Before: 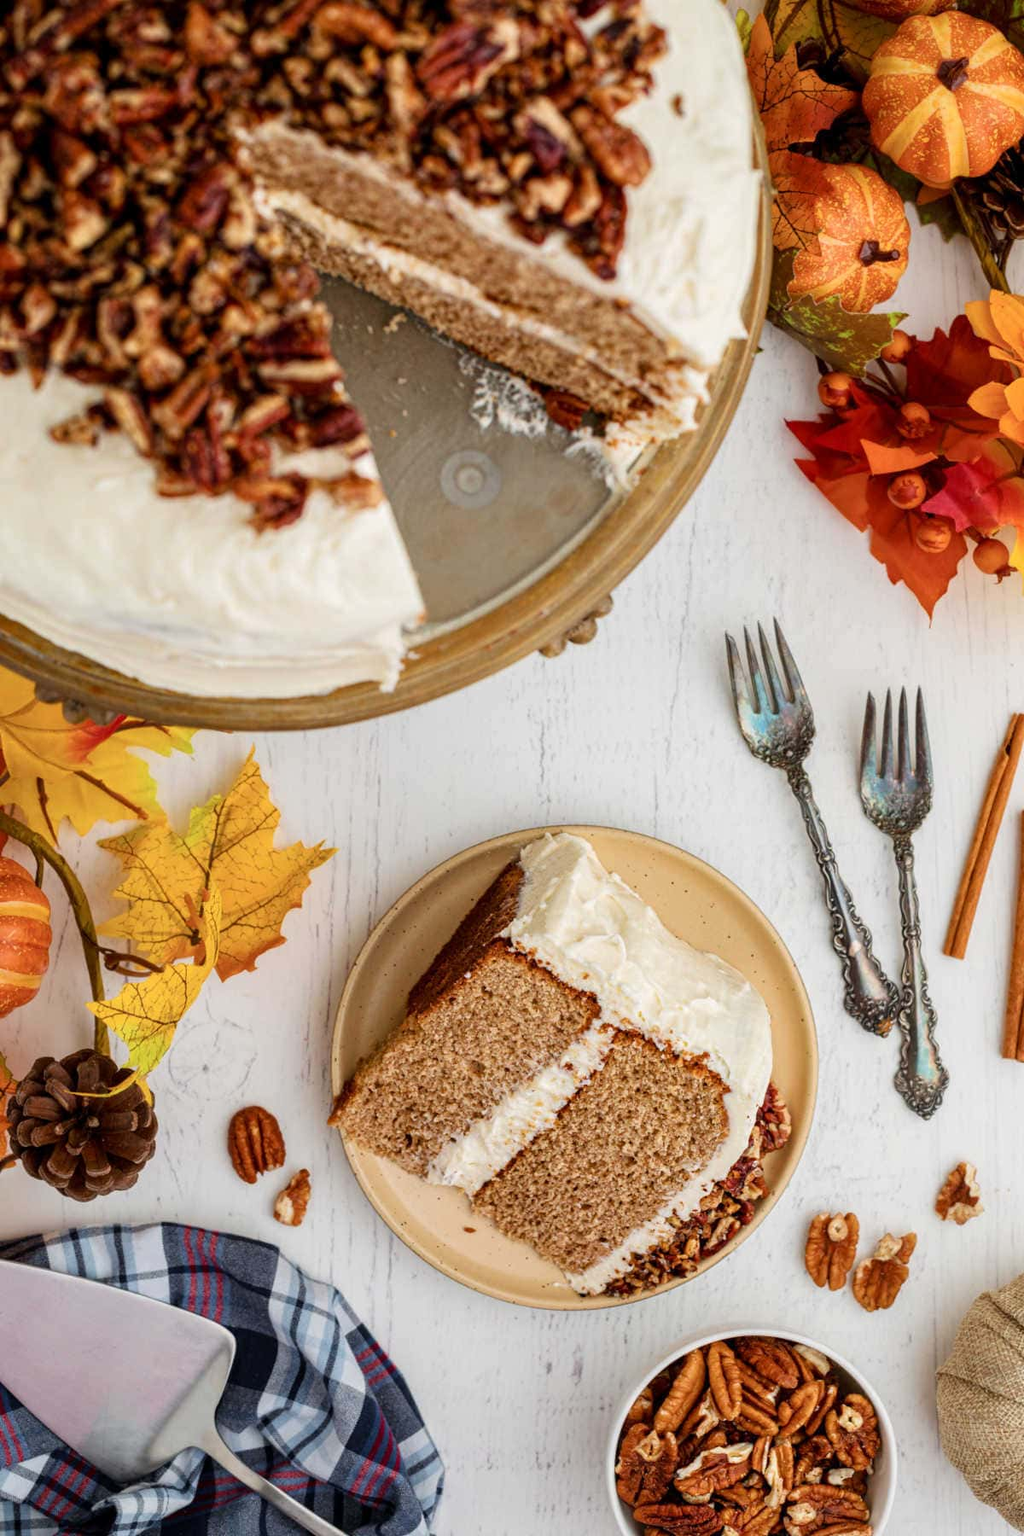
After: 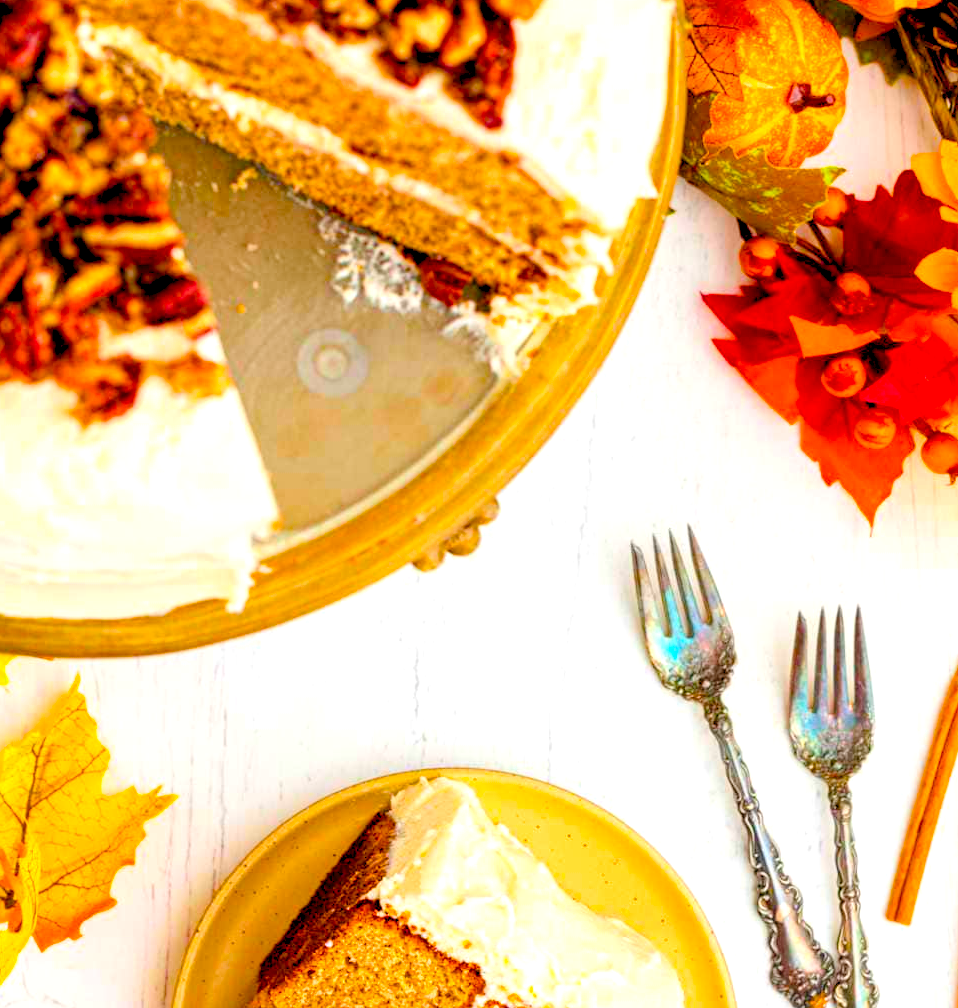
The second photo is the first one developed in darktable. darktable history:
crop: left 18.267%, top 11.084%, right 1.819%, bottom 32.883%
color balance rgb: global offset › hue 169.48°, perceptual saturation grading › global saturation 31.228%, global vibrance 50.833%
levels: white 99.89%, levels [0.036, 0.364, 0.827]
